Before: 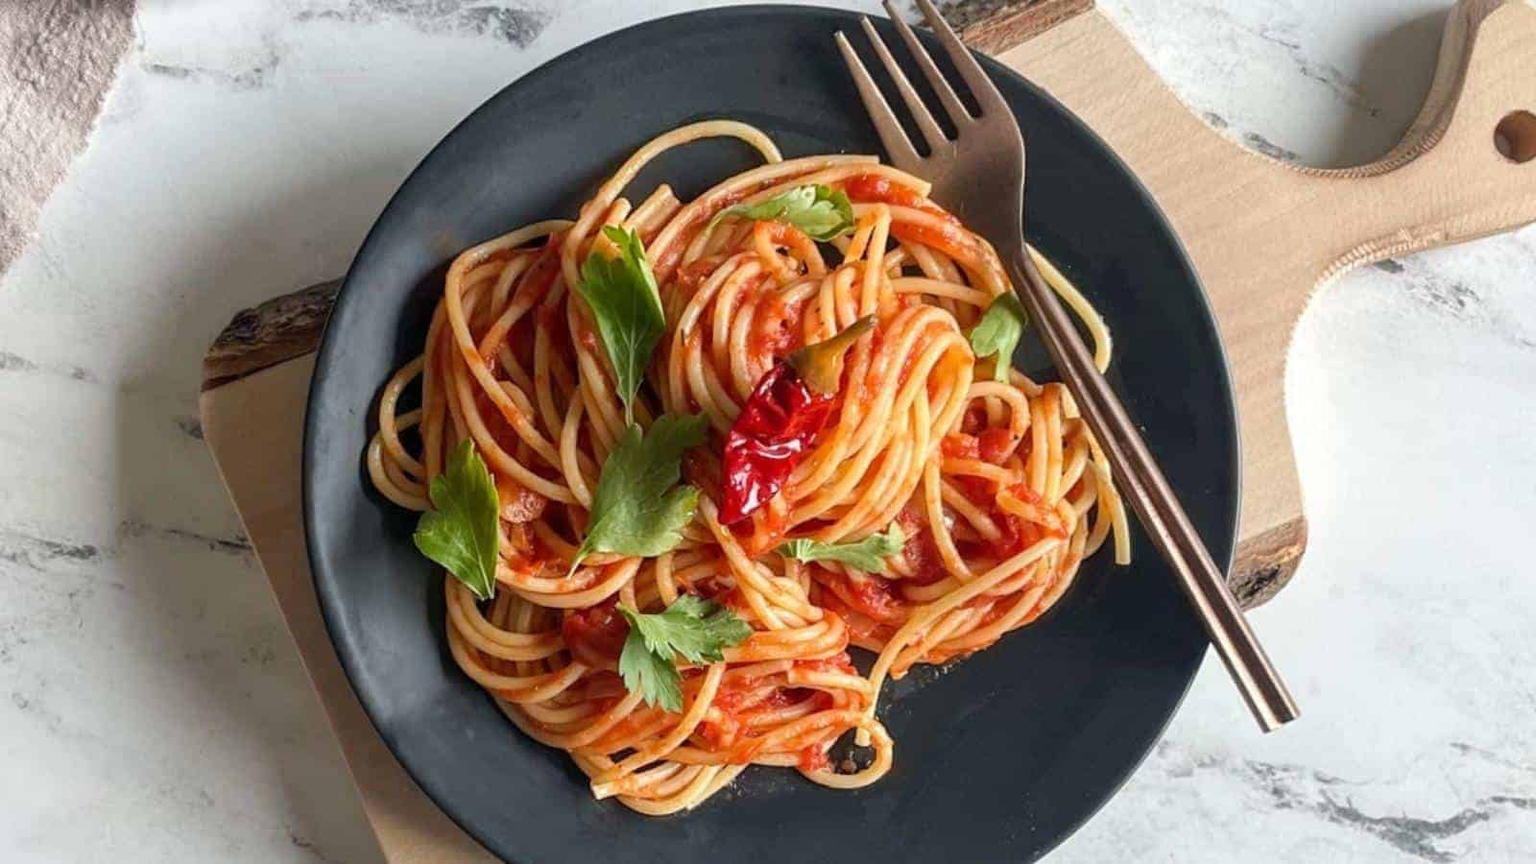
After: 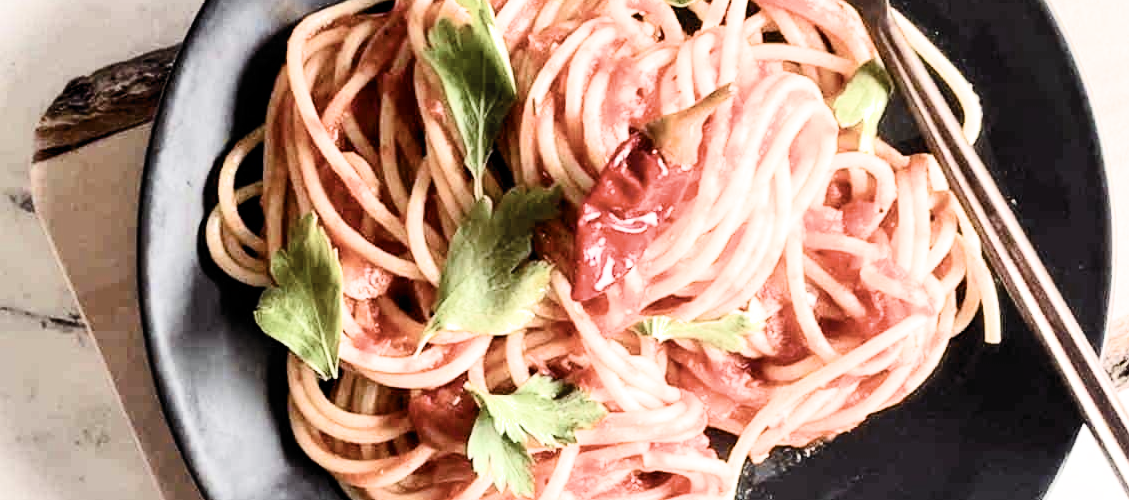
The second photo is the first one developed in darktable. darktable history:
contrast brightness saturation: contrast 0.246, saturation -0.308
exposure: black level correction 0, exposure 1.443 EV, compensate exposure bias true, compensate highlight preservation false
color balance rgb: highlights gain › chroma 1.368%, highlights gain › hue 51.9°, global offset › luminance -0.187%, global offset › chroma 0.273%, perceptual saturation grading › global saturation 0.543%, perceptual saturation grading › highlights -24.74%, perceptual saturation grading › shadows 29.515%
crop: left 11.104%, top 27.295%, right 18.273%, bottom 17.073%
filmic rgb: black relative exposure -5.14 EV, white relative exposure 3.96 EV, hardness 2.9, contrast 1.4, highlights saturation mix -29.9%, color science v6 (2022)
